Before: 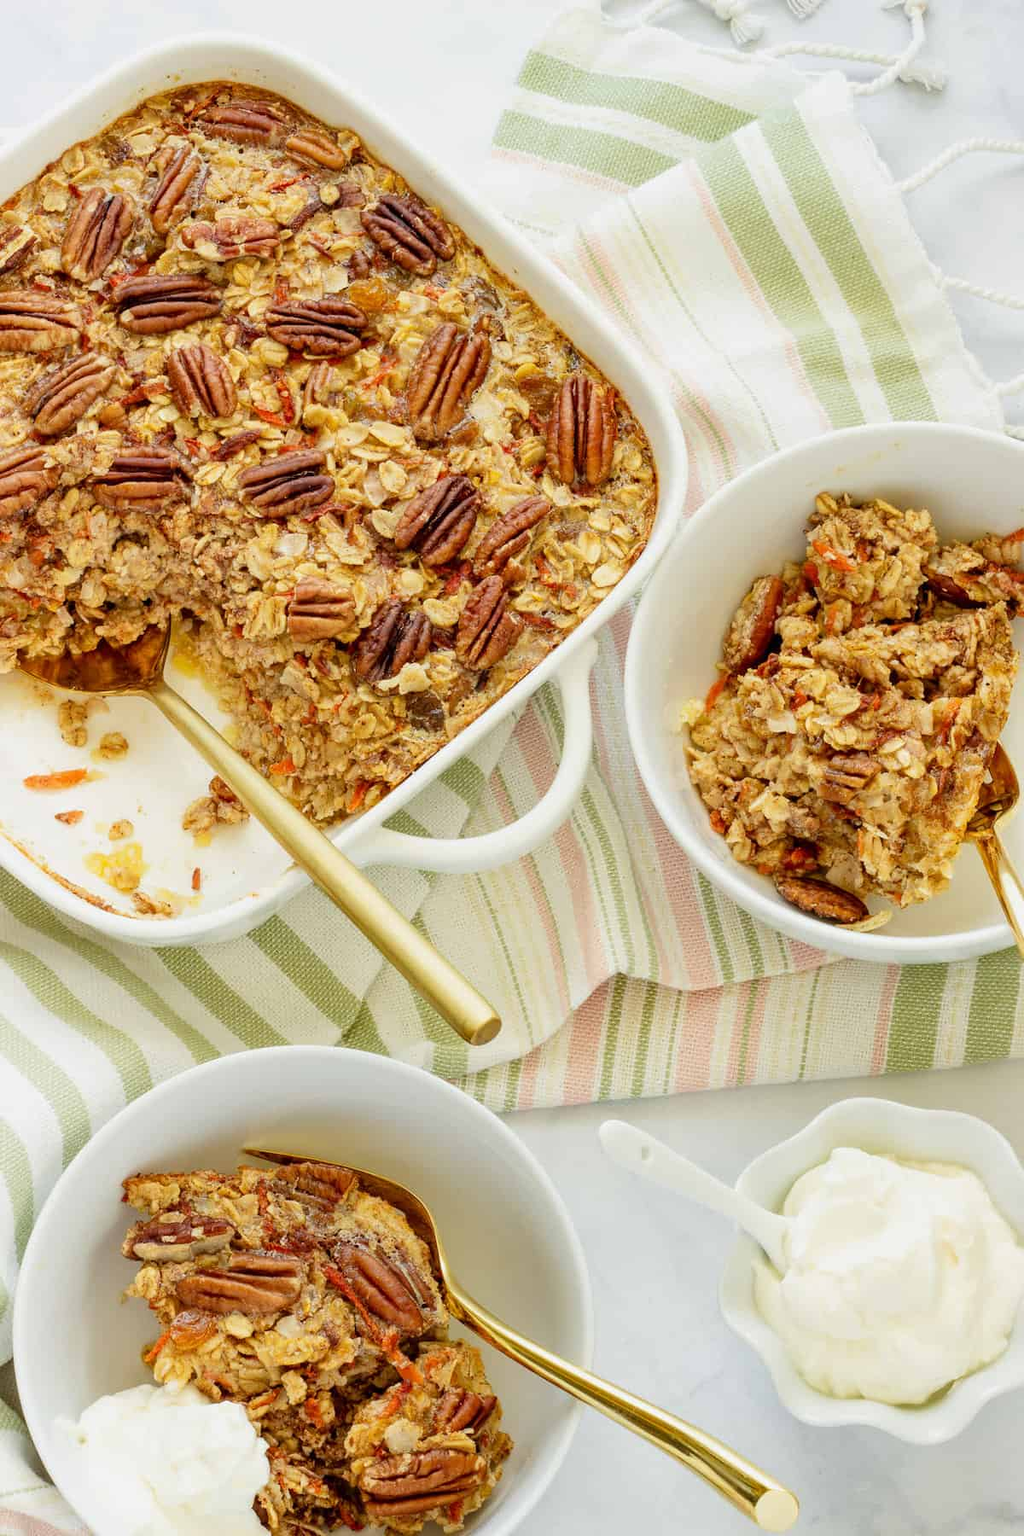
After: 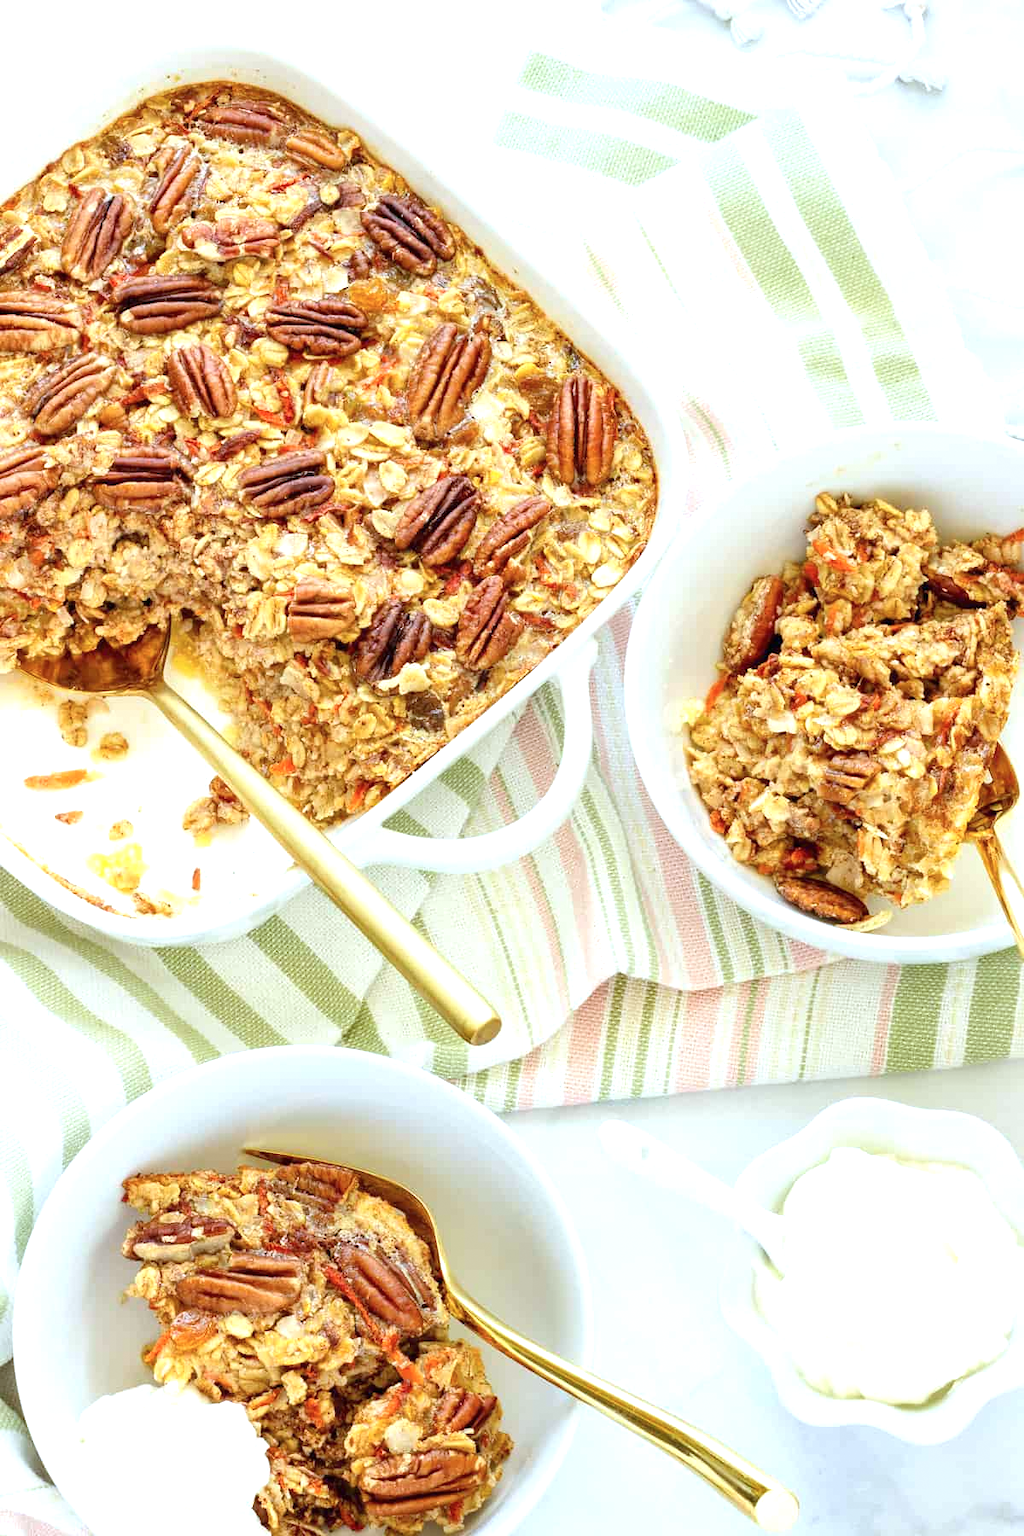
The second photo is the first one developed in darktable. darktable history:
exposure: black level correction 0, exposure 0.7 EV, compensate exposure bias true, compensate highlight preservation false
grain: coarseness 0.81 ISO, strength 1.34%, mid-tones bias 0%
color calibration: x 0.37, y 0.382, temperature 4313.32 K
